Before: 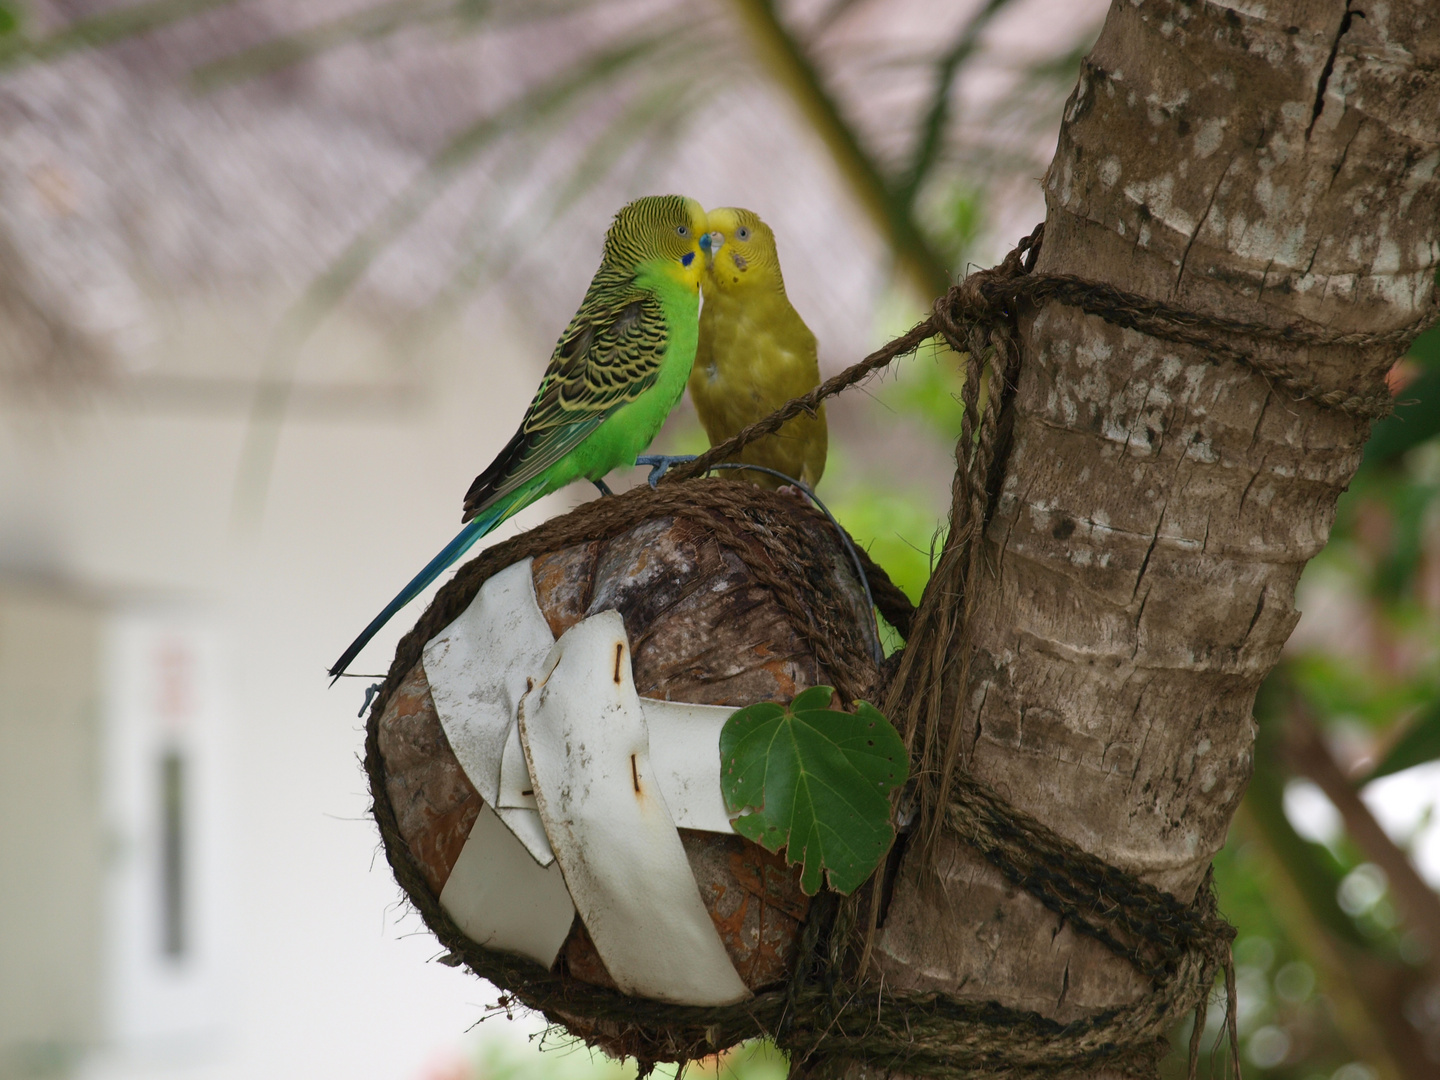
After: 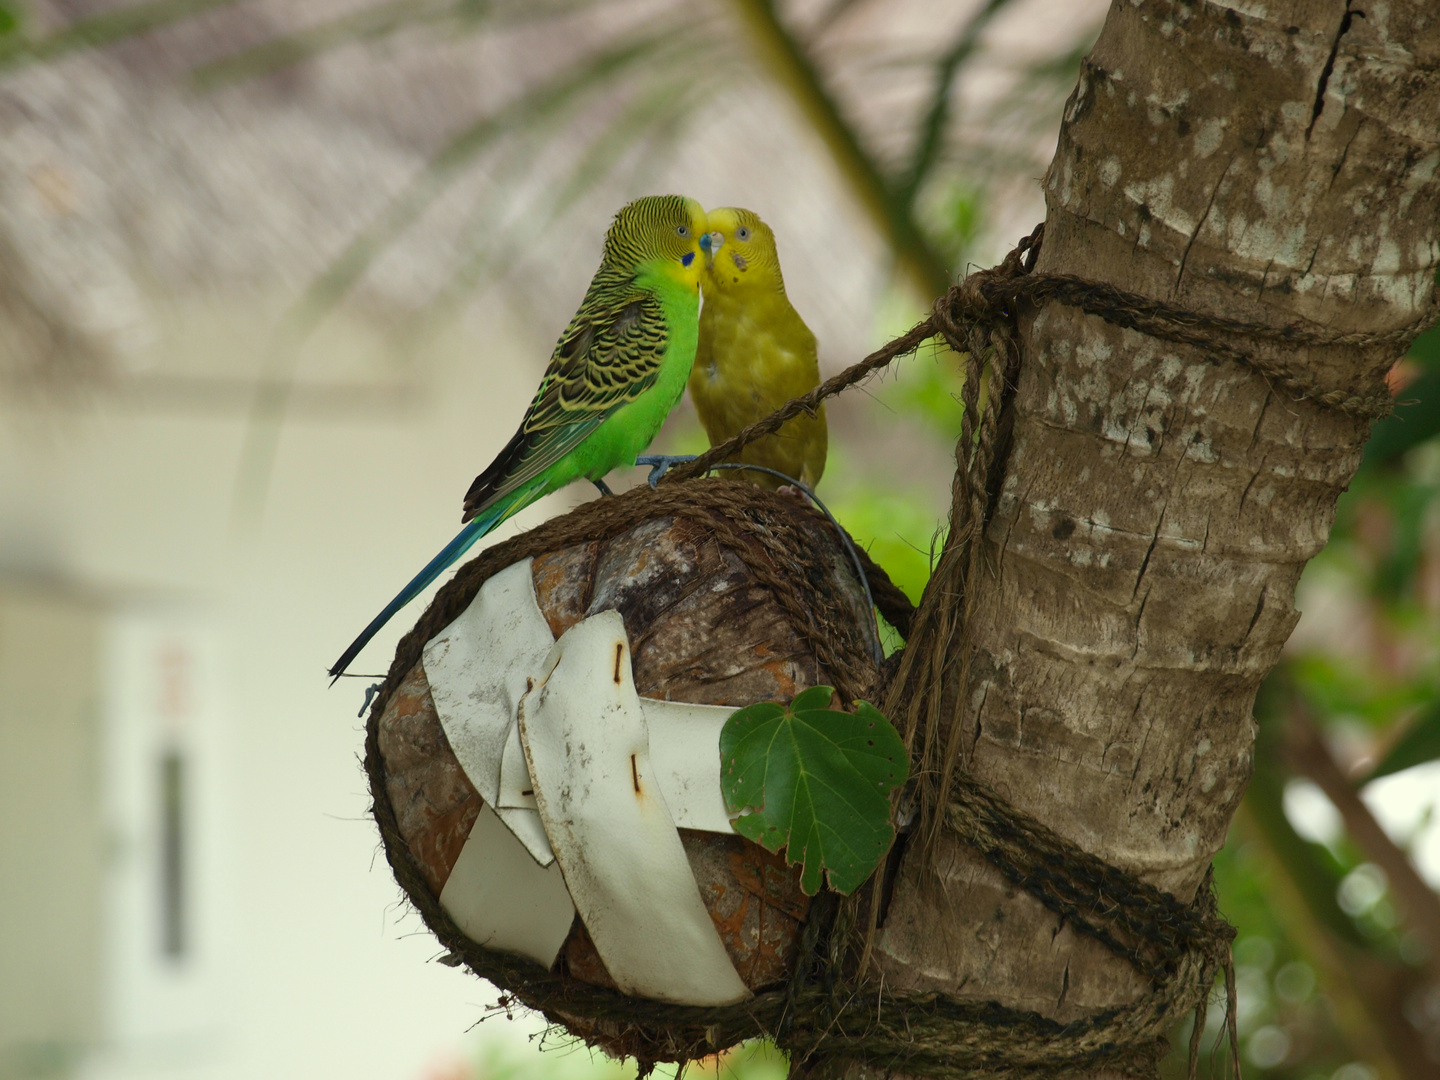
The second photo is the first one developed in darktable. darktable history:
color correction: highlights a* -5.79, highlights b* 11.36
